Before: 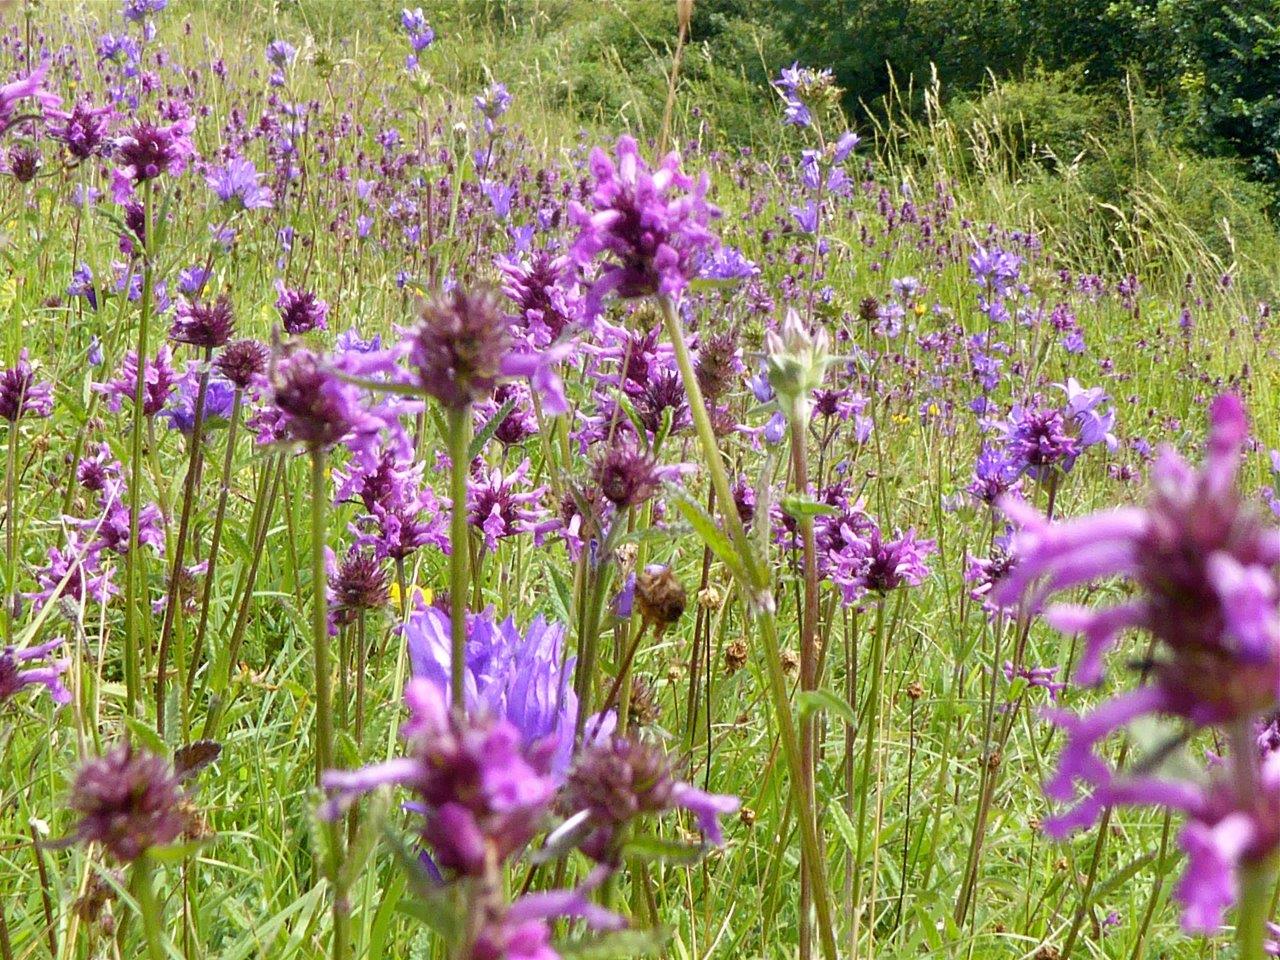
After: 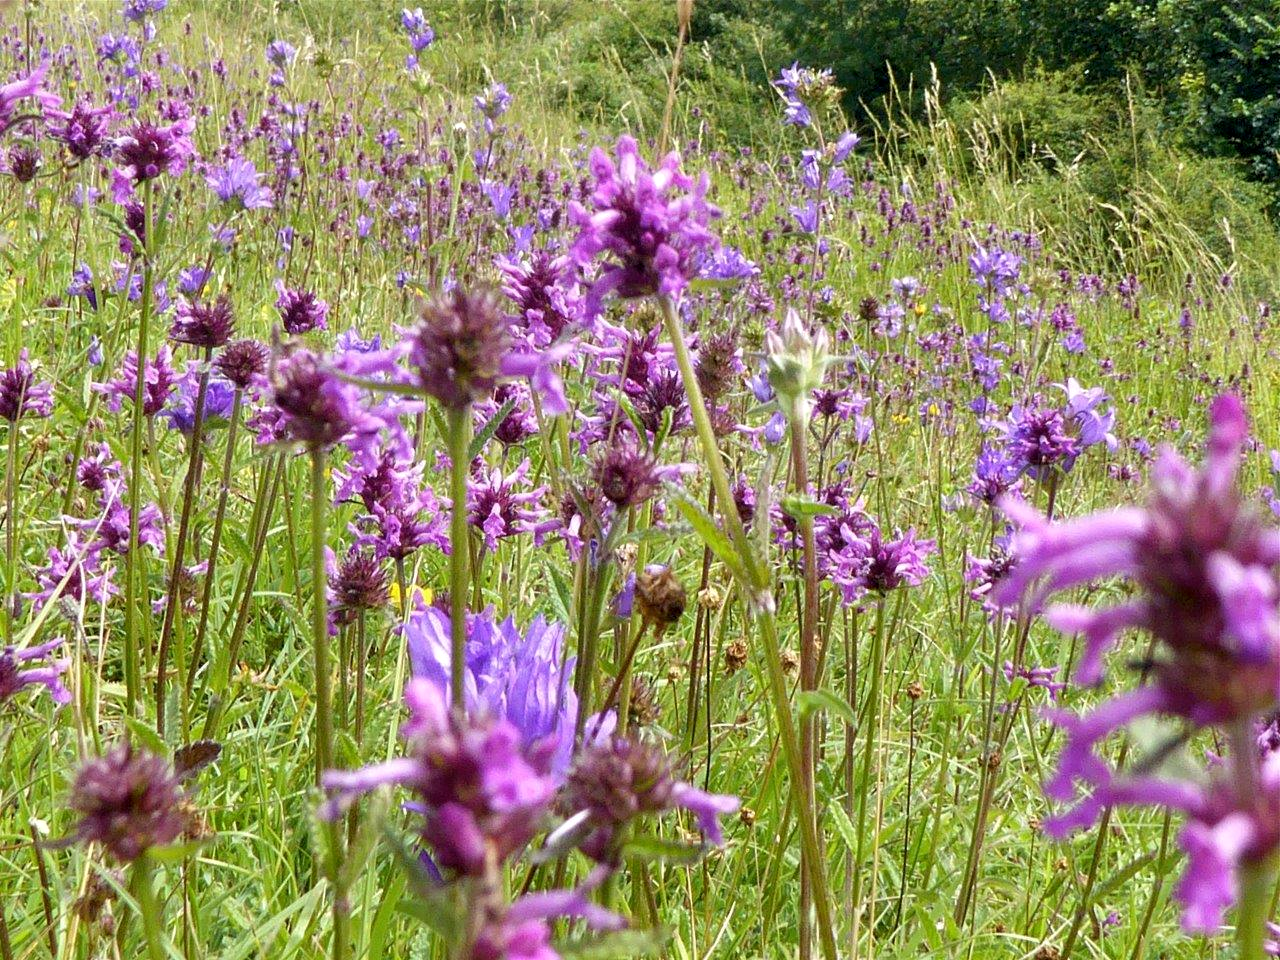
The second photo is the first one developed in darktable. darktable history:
local contrast: highlights 102%, shadows 102%, detail 120%, midtone range 0.2
